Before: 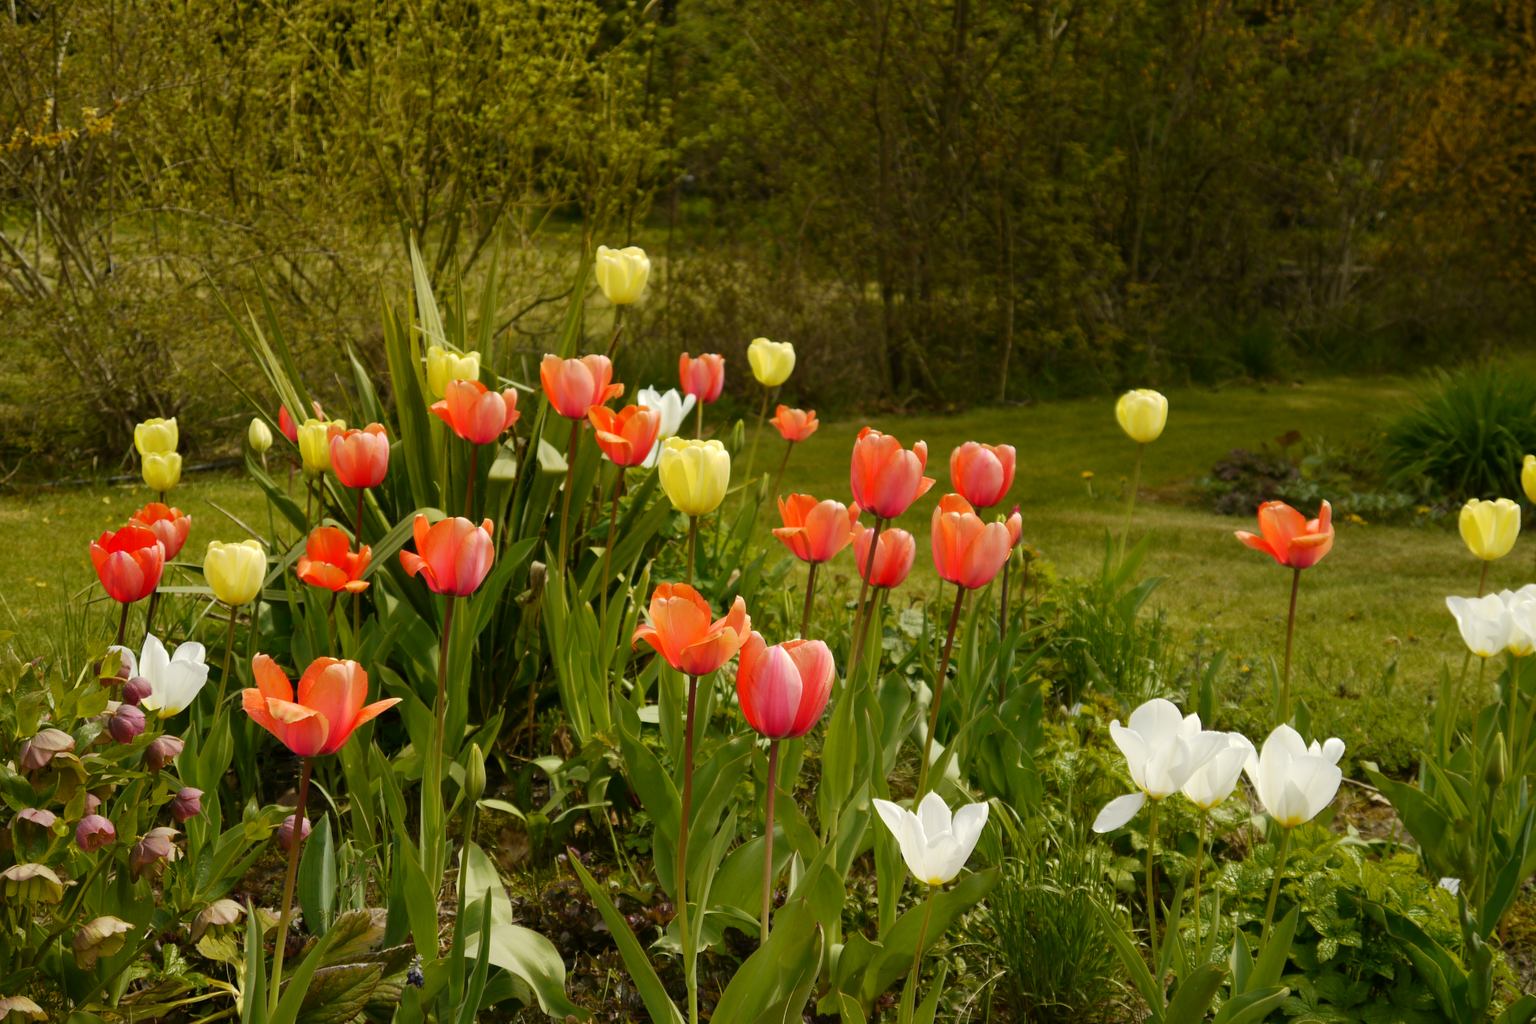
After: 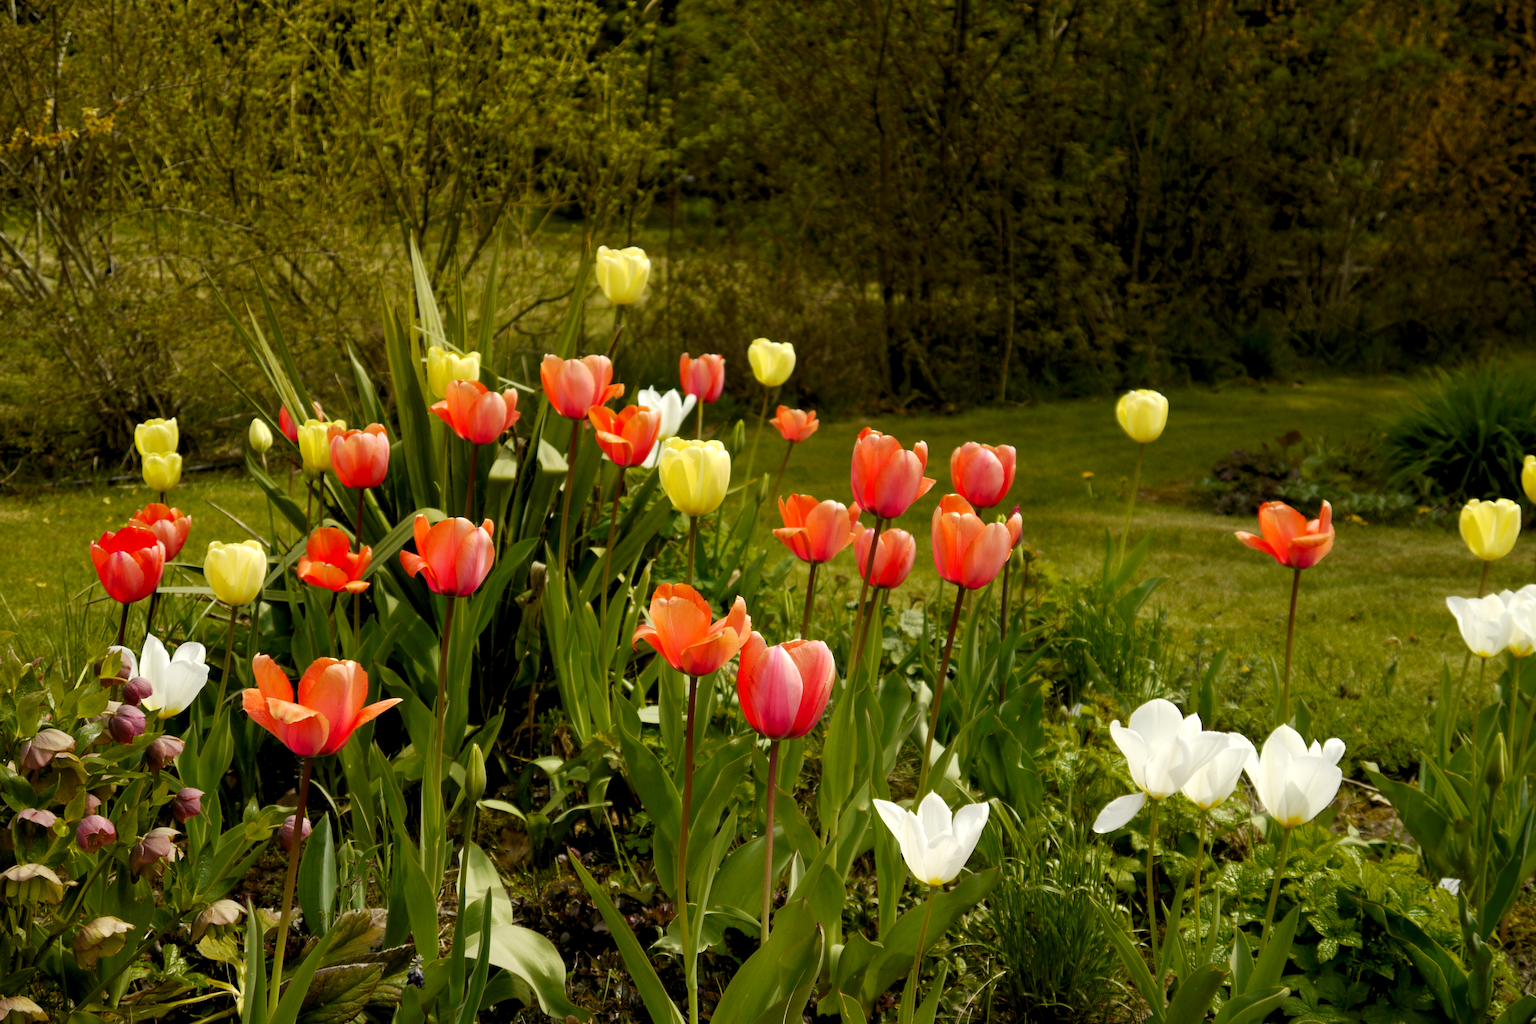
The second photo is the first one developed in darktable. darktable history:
rgb levels: levels [[0.01, 0.419, 0.839], [0, 0.5, 1], [0, 0.5, 1]]
contrast brightness saturation: brightness -0.09
